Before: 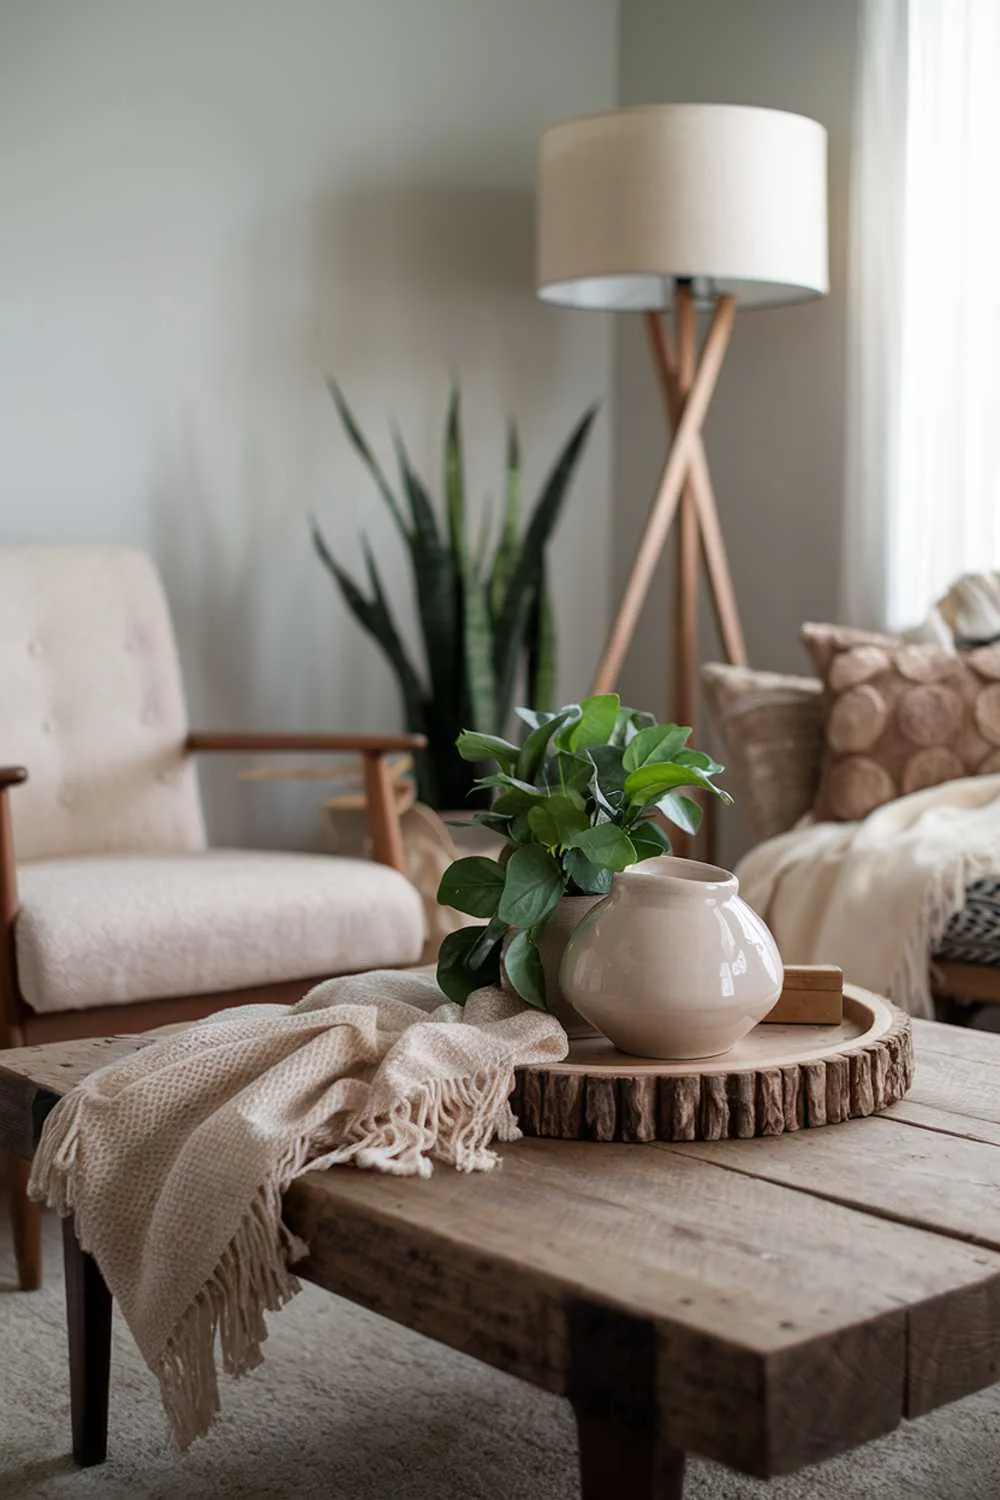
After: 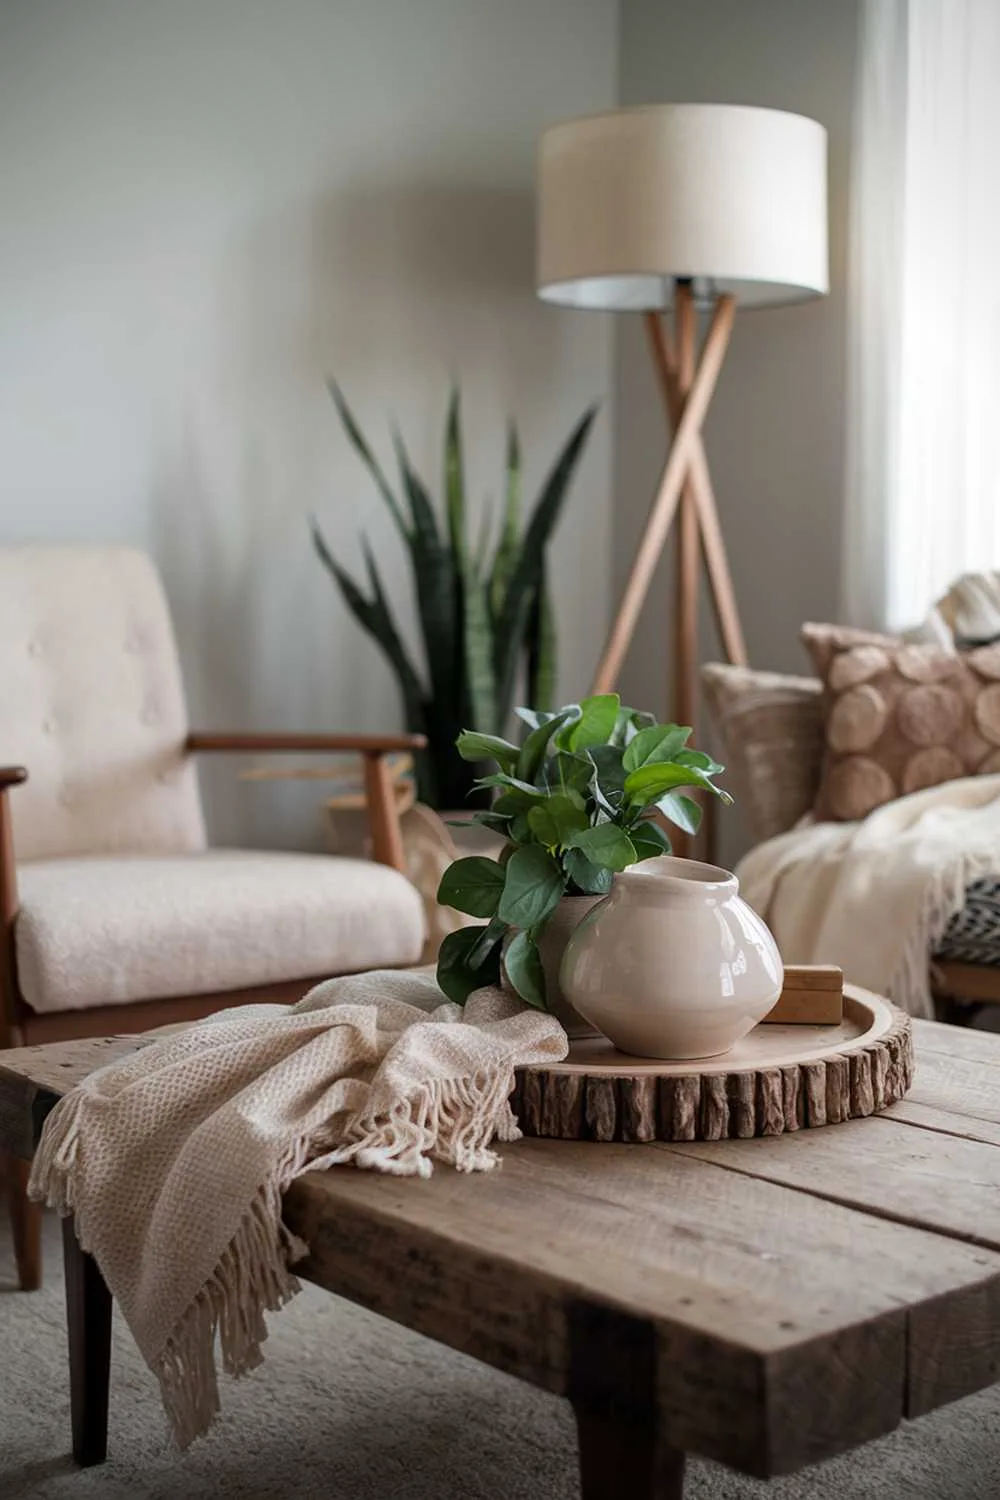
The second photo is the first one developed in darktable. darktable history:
vignetting: brightness -0.457, saturation -0.312
